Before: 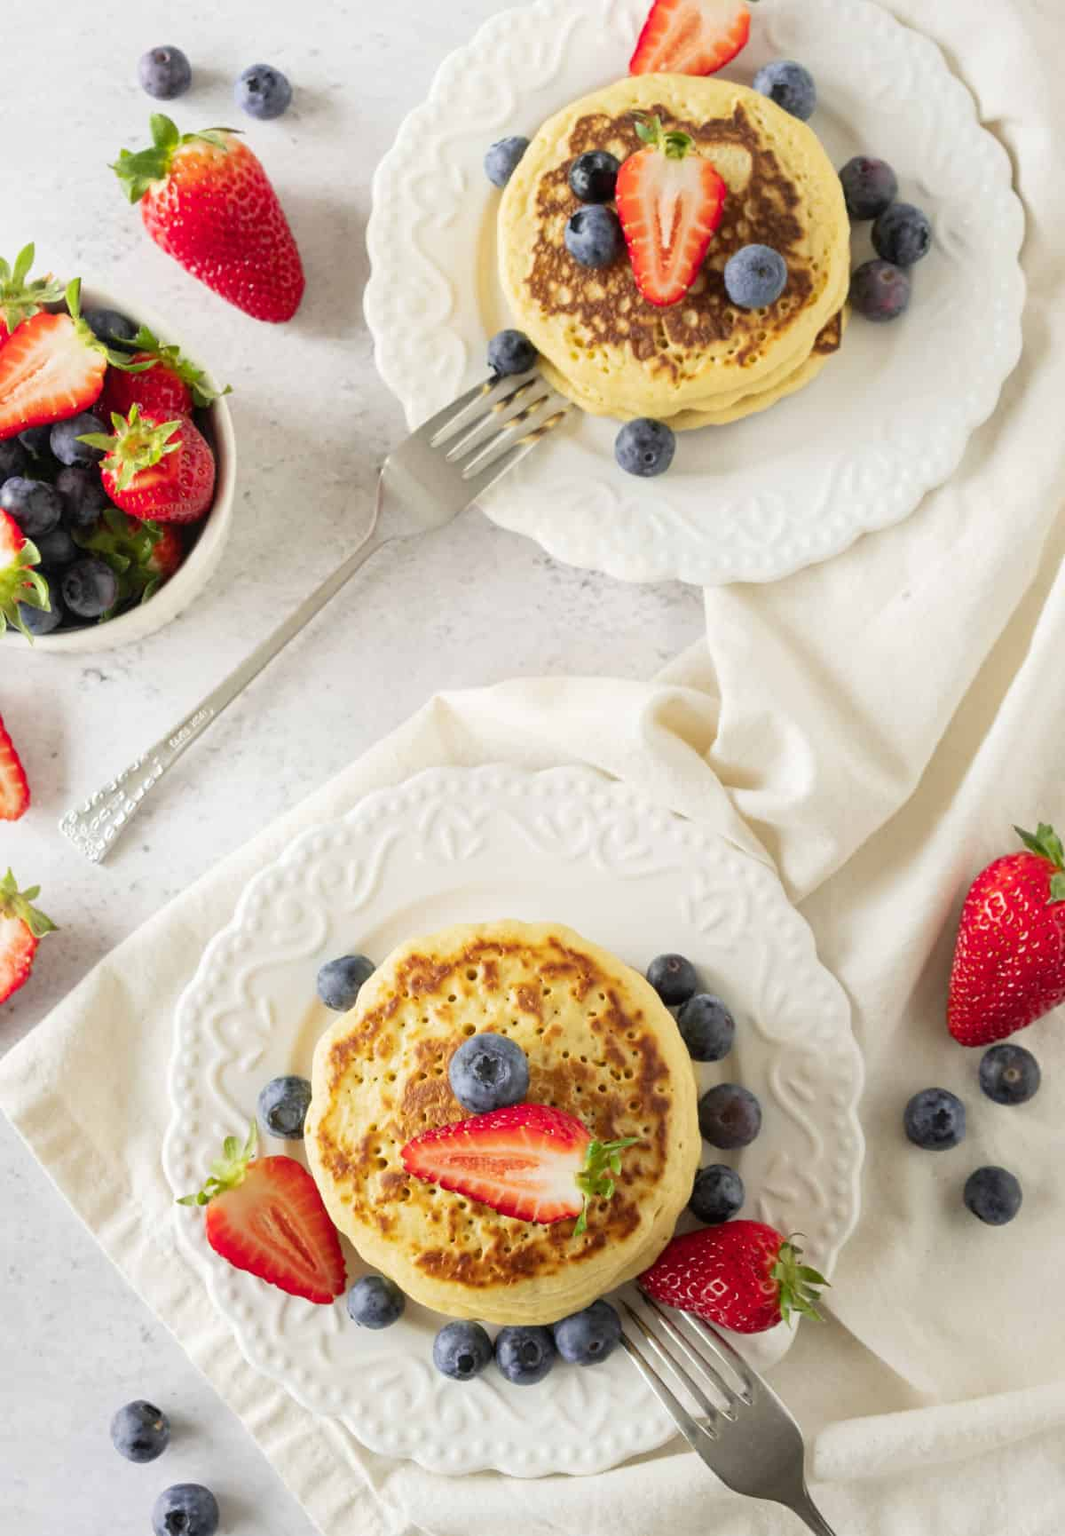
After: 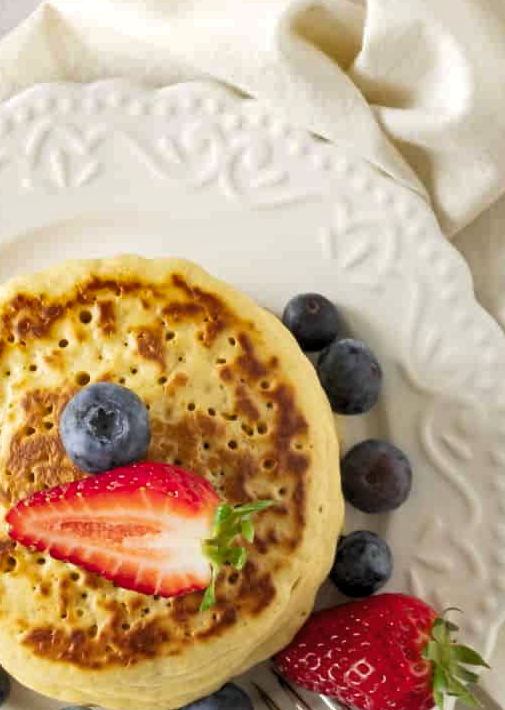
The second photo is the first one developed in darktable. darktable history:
crop: left 37.221%, top 45.169%, right 20.63%, bottom 13.777%
shadows and highlights: soften with gaussian
levels: levels [0.031, 0.5, 0.969]
